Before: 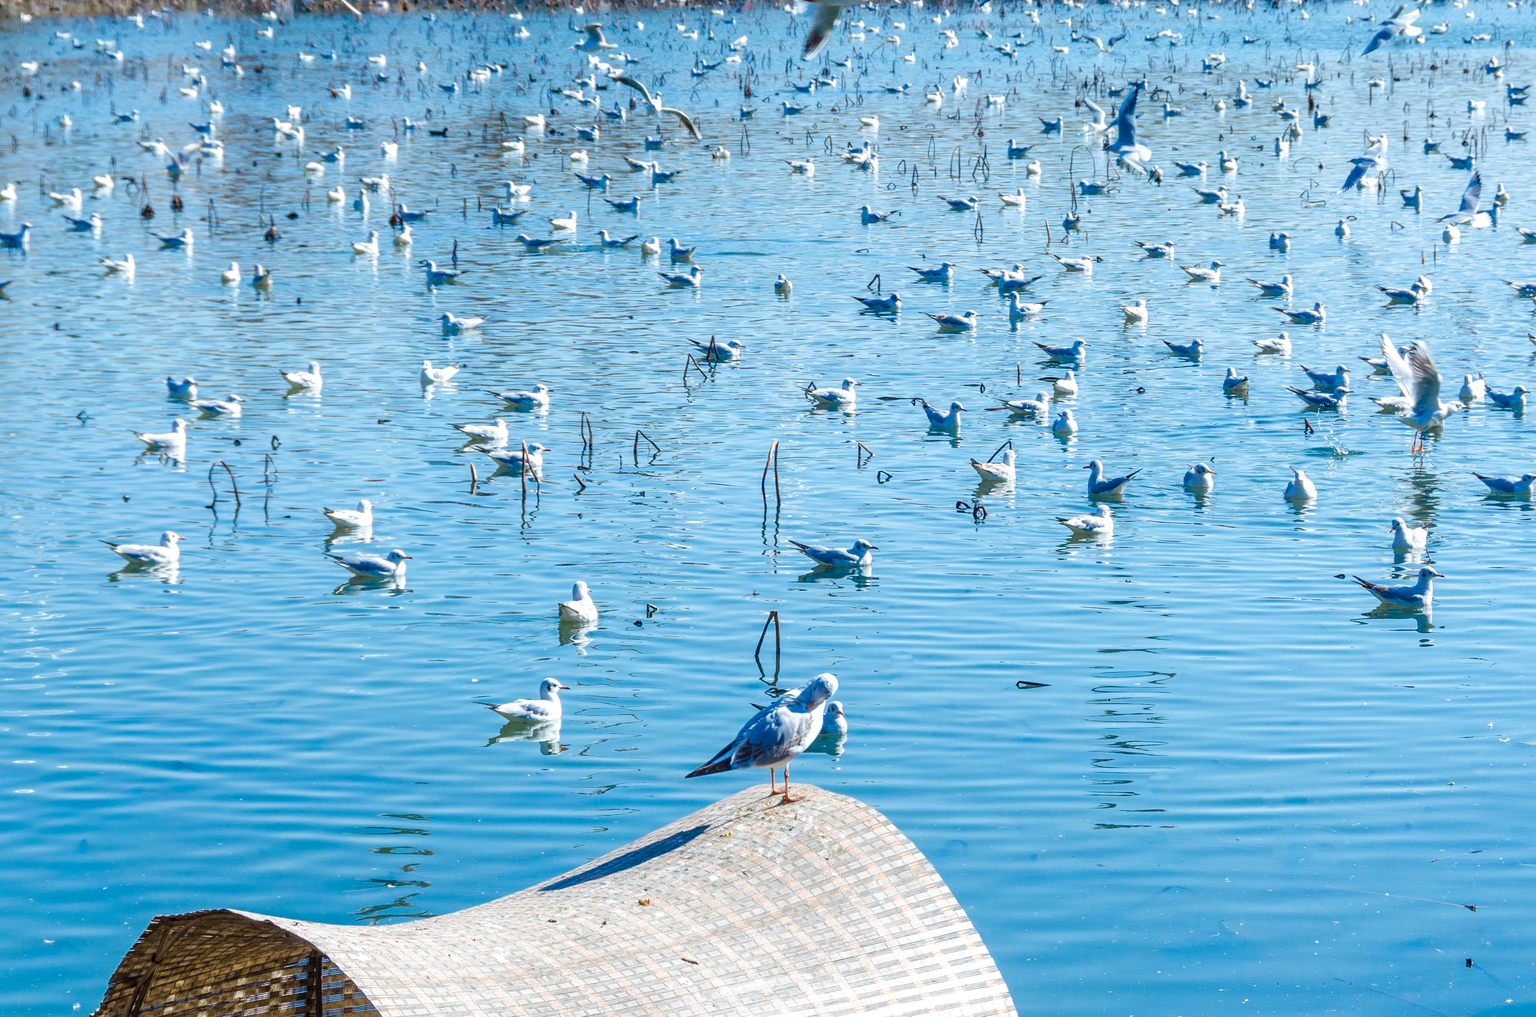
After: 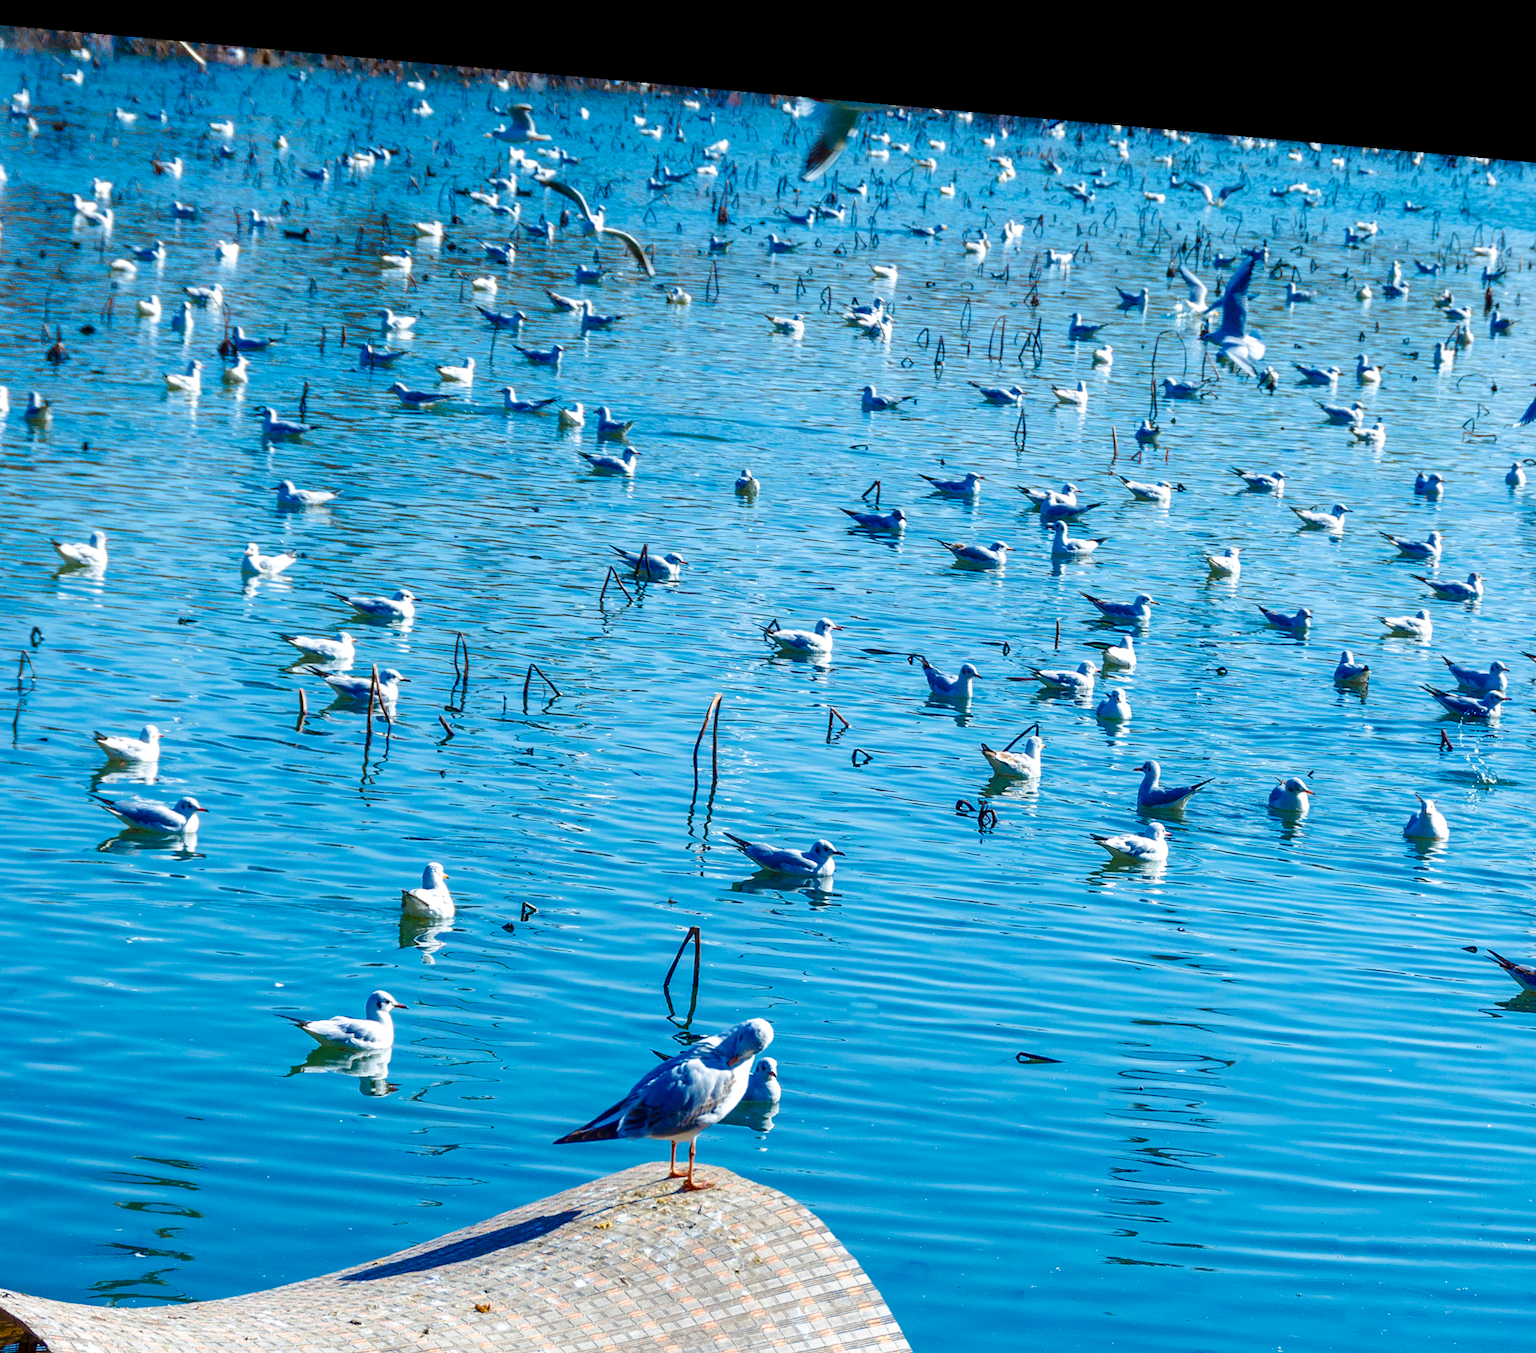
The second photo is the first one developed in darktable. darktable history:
velvia: strength 32%, mid-tones bias 0.2
rotate and perspective: rotation 5.12°, automatic cropping off
contrast brightness saturation: brightness -0.2, saturation 0.08
crop: left 18.479%, right 12.2%, bottom 13.971%
